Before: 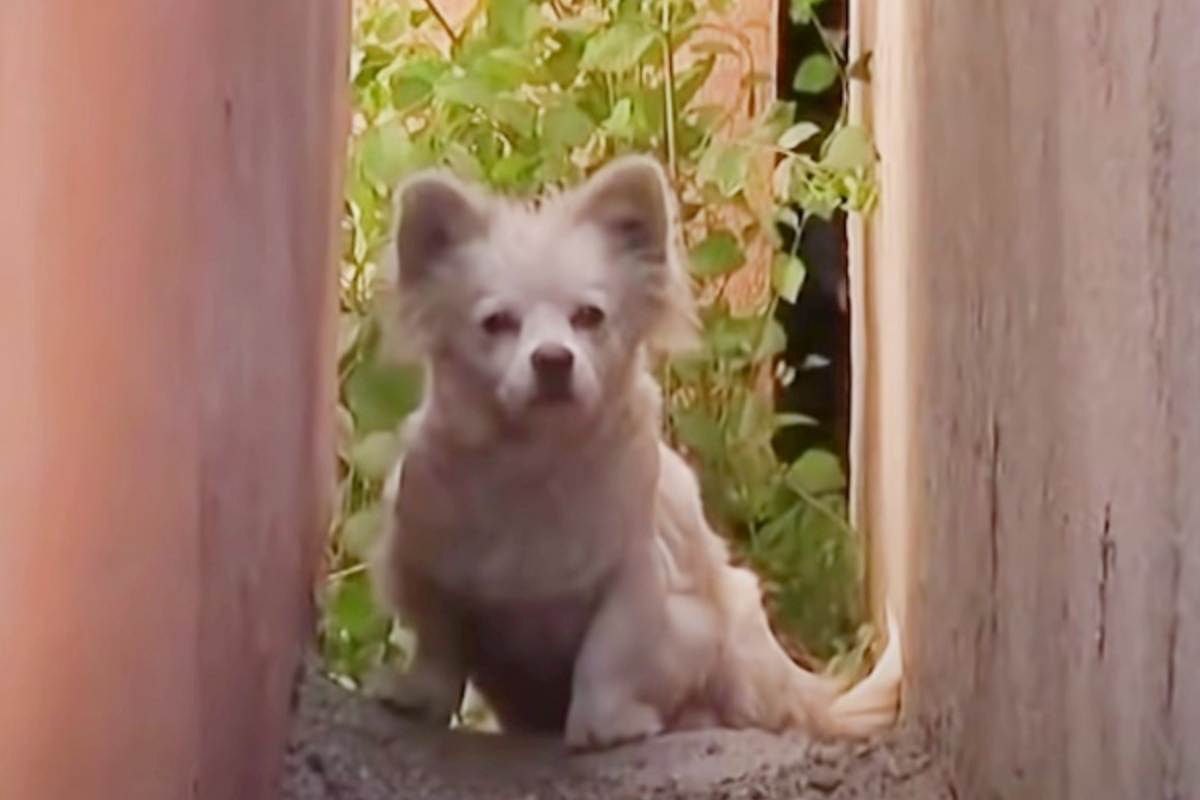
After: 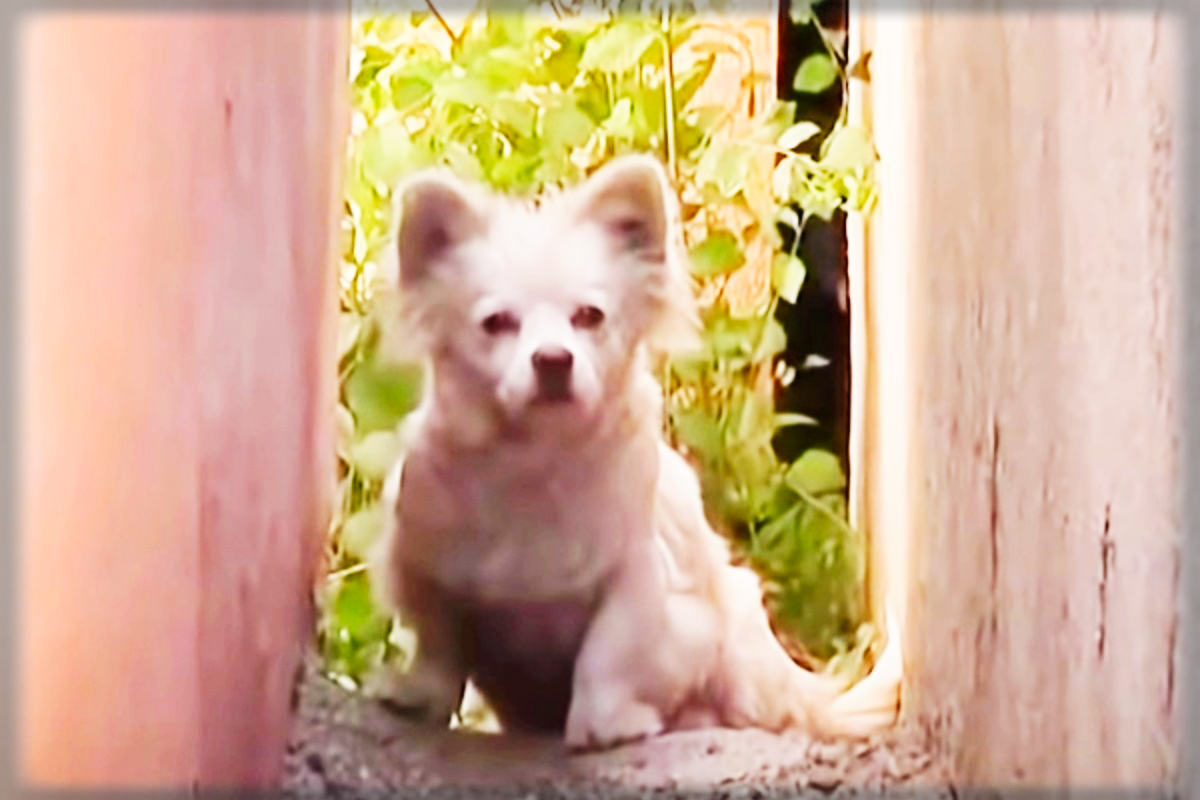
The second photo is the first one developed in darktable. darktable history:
vignetting: fall-off start 93.82%, fall-off radius 5.56%, automatic ratio true, width/height ratio 1.332, shape 0.042, dithering 8-bit output
base curve: curves: ch0 [(0, 0) (0.007, 0.004) (0.027, 0.03) (0.046, 0.07) (0.207, 0.54) (0.442, 0.872) (0.673, 0.972) (1, 1)], preserve colors none
